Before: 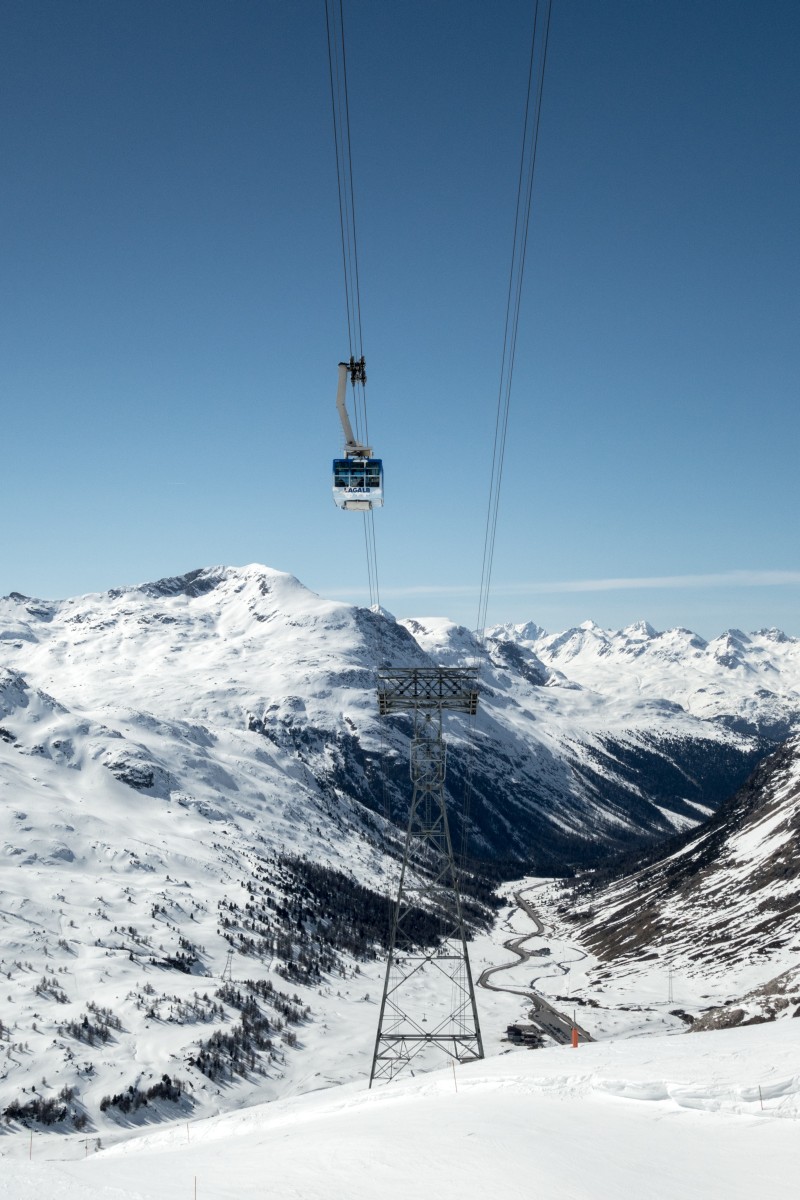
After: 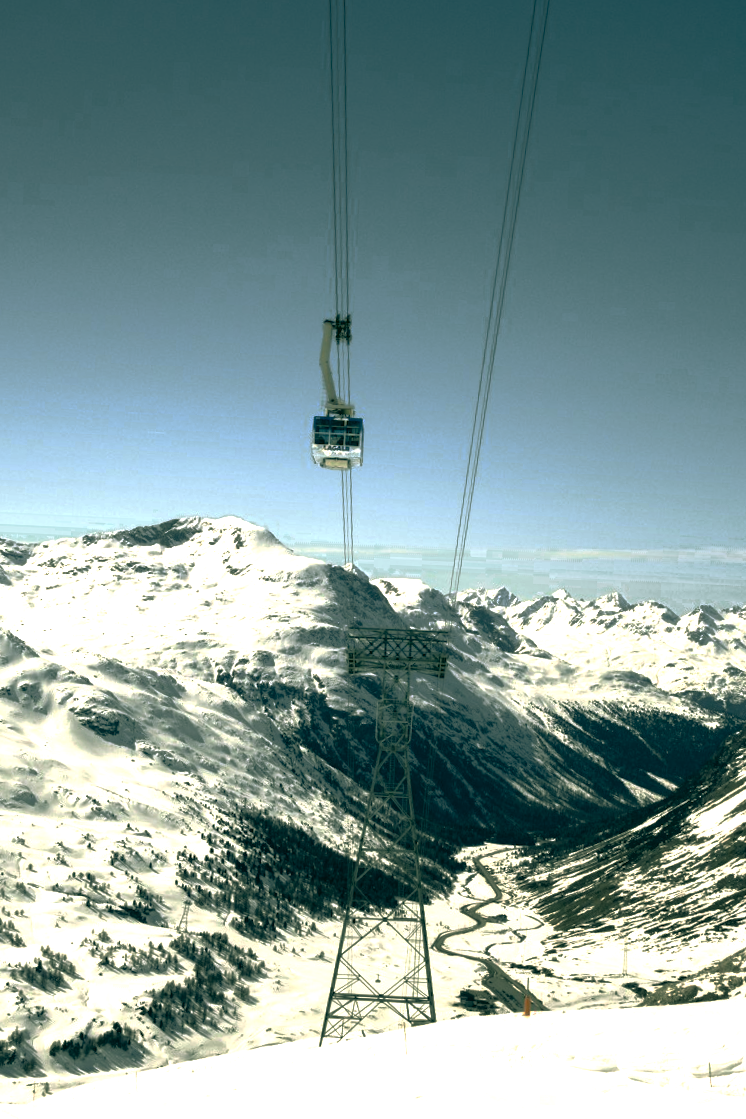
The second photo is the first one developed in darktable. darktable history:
contrast brightness saturation: saturation 0.123
base curve: curves: ch0 [(0, 0) (0.841, 0.609) (1, 1)], preserve colors none
exposure: exposure 0.646 EV, compensate highlight preservation false
crop and rotate: angle -2.79°
color correction: highlights a* 5.62, highlights b* 33.63, shadows a* -26.02, shadows b* 4.03
color zones: curves: ch0 [(0, 0.5) (0.125, 0.4) (0.25, 0.5) (0.375, 0.4) (0.5, 0.4) (0.625, 0.6) (0.75, 0.6) (0.875, 0.5)]; ch1 [(0, 0.35) (0.125, 0.45) (0.25, 0.35) (0.375, 0.35) (0.5, 0.35) (0.625, 0.35) (0.75, 0.45) (0.875, 0.35)]; ch2 [(0, 0.6) (0.125, 0.5) (0.25, 0.5) (0.375, 0.6) (0.5, 0.6) (0.625, 0.5) (0.75, 0.5) (0.875, 0.5)]
